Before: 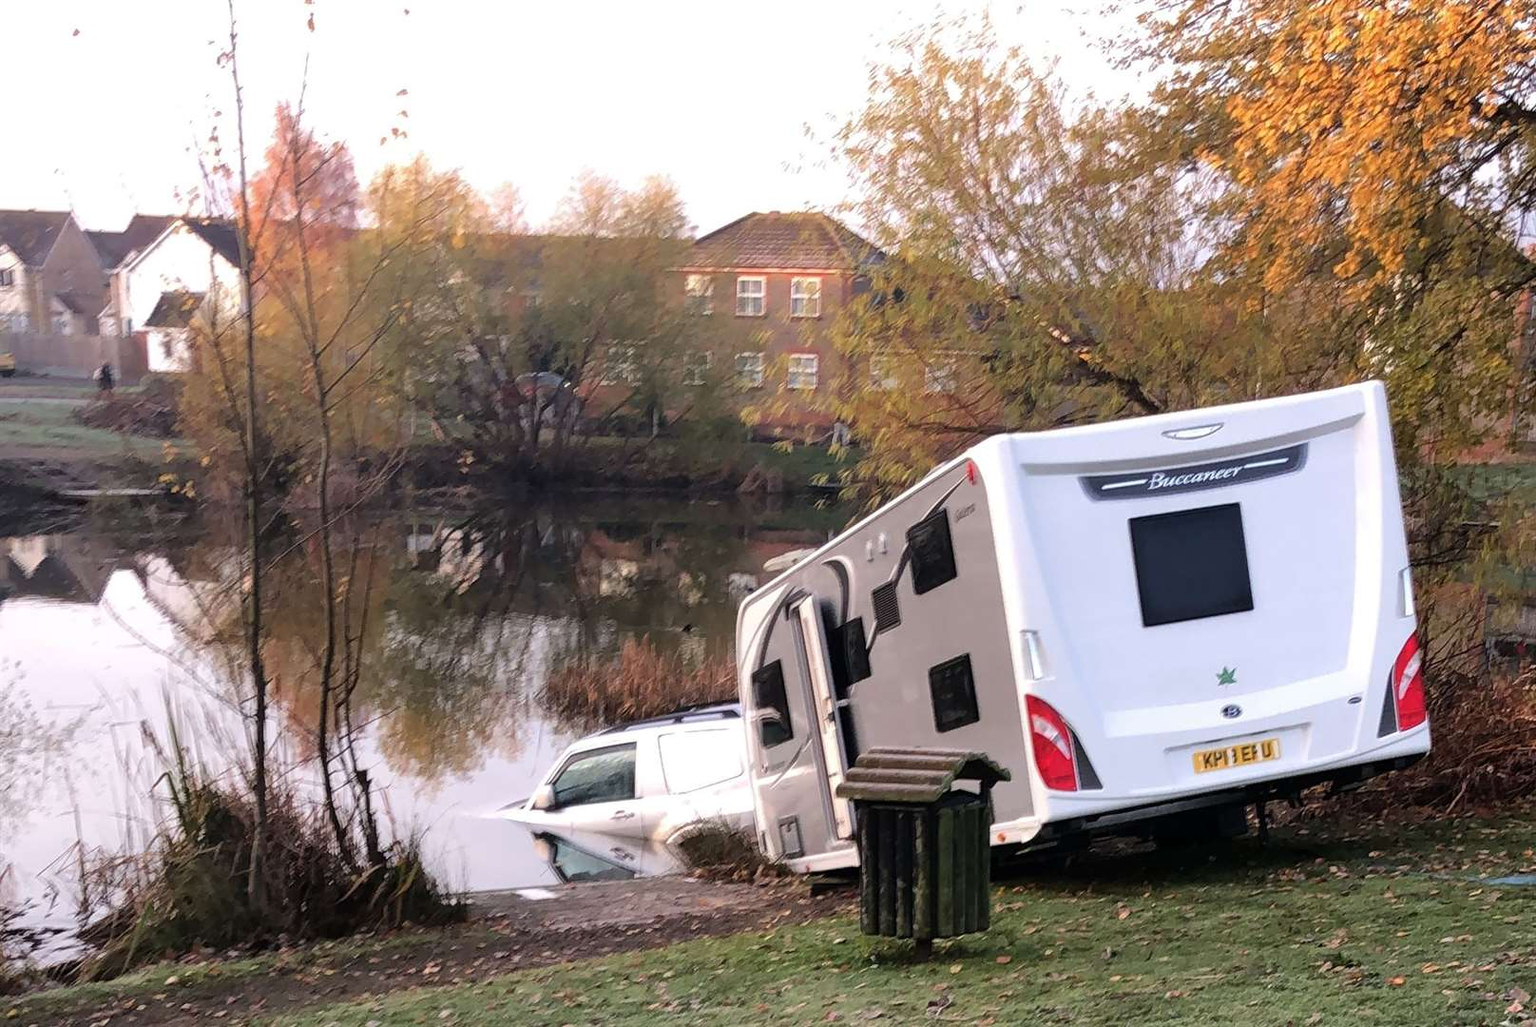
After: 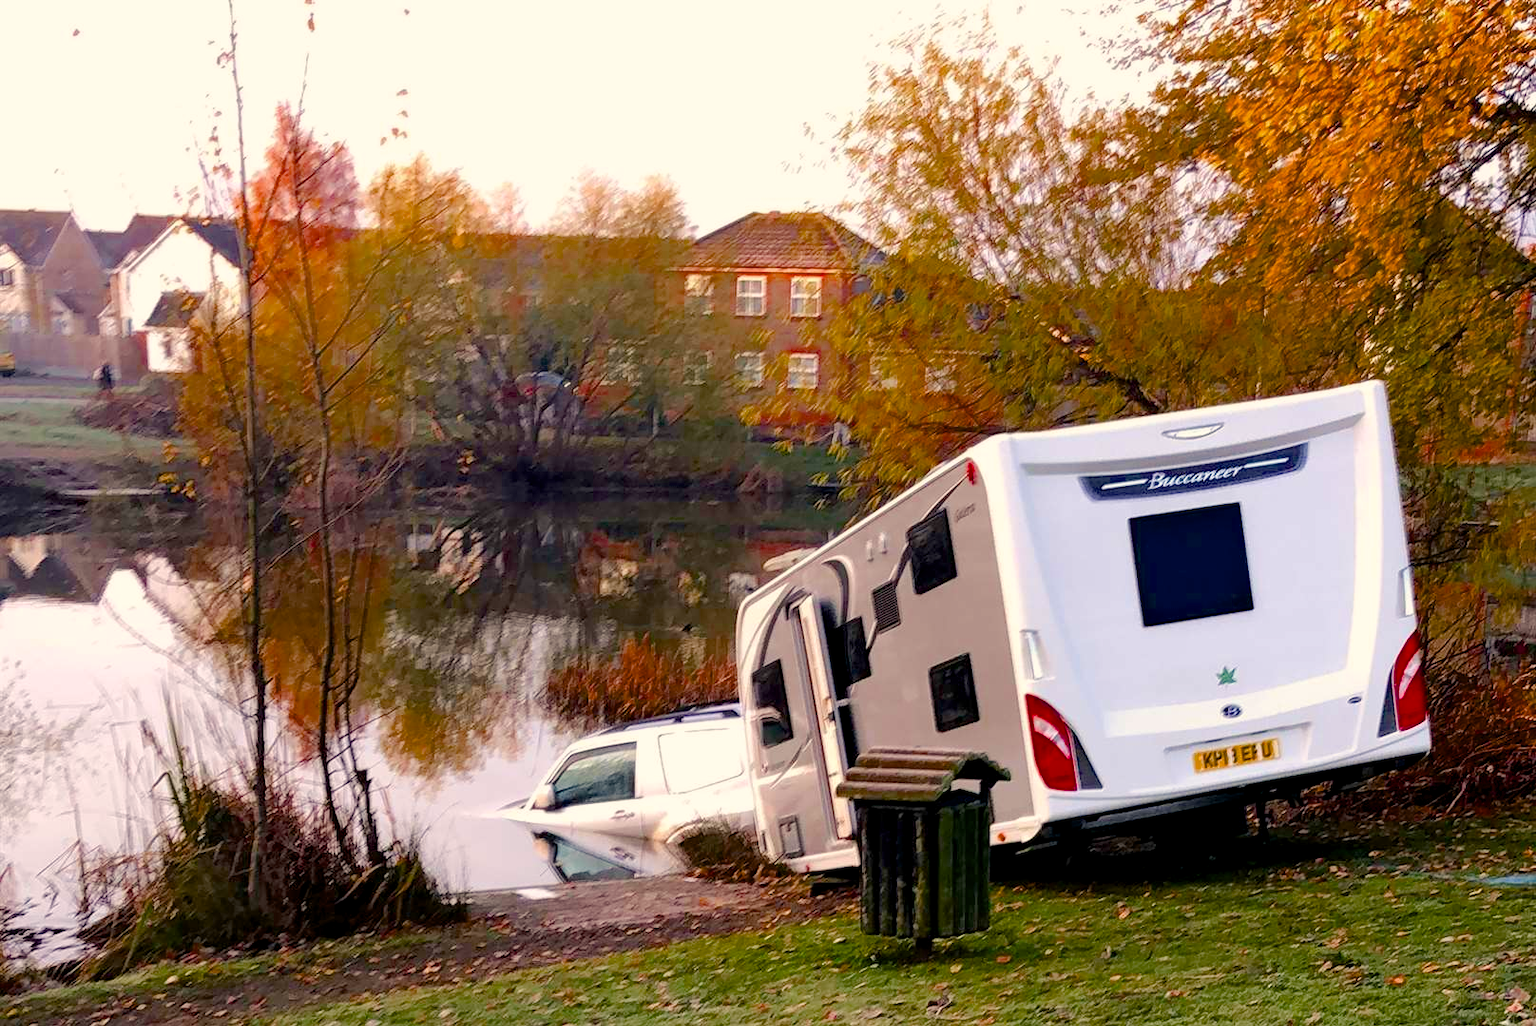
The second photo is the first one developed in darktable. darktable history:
color balance rgb: highlights gain › chroma 3.088%, highlights gain › hue 73.93°, global offset › luminance -0.508%, perceptual saturation grading › global saturation 39.687%, perceptual saturation grading › highlights -25.91%, perceptual saturation grading › mid-tones 34.513%, perceptual saturation grading › shadows 35.357%, perceptual brilliance grading › mid-tones 10.522%, perceptual brilliance grading › shadows 15.011%, saturation formula JzAzBz (2021)
